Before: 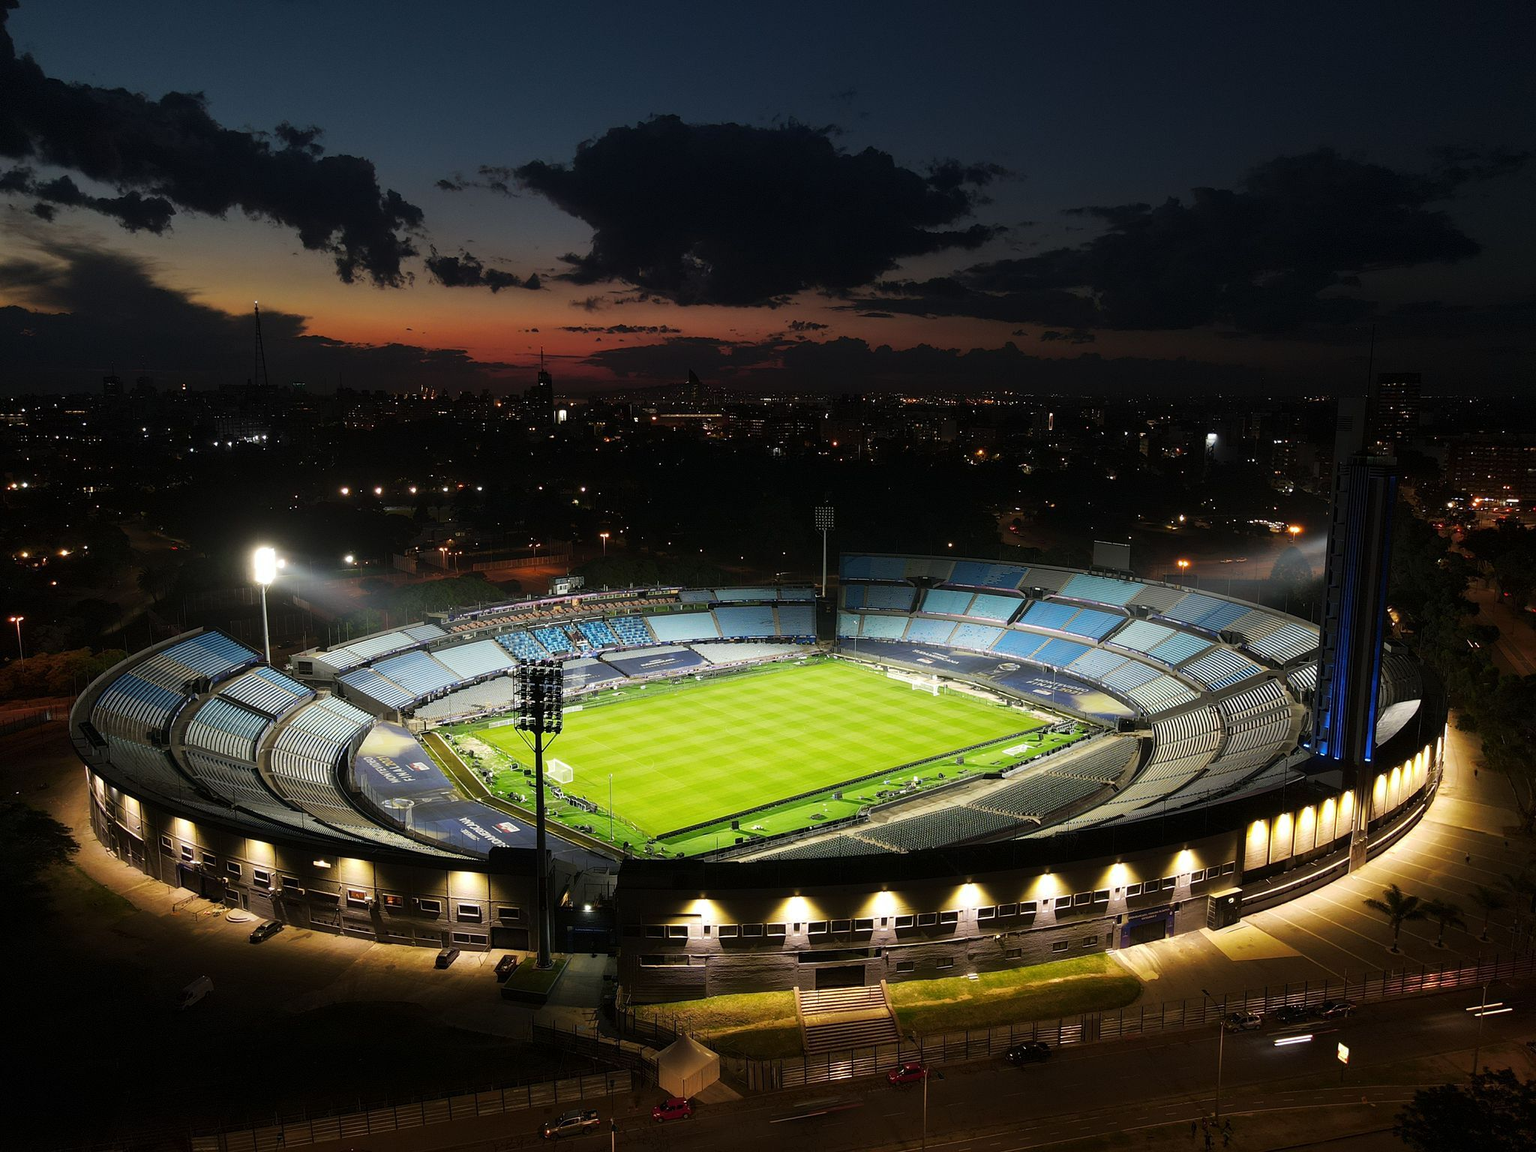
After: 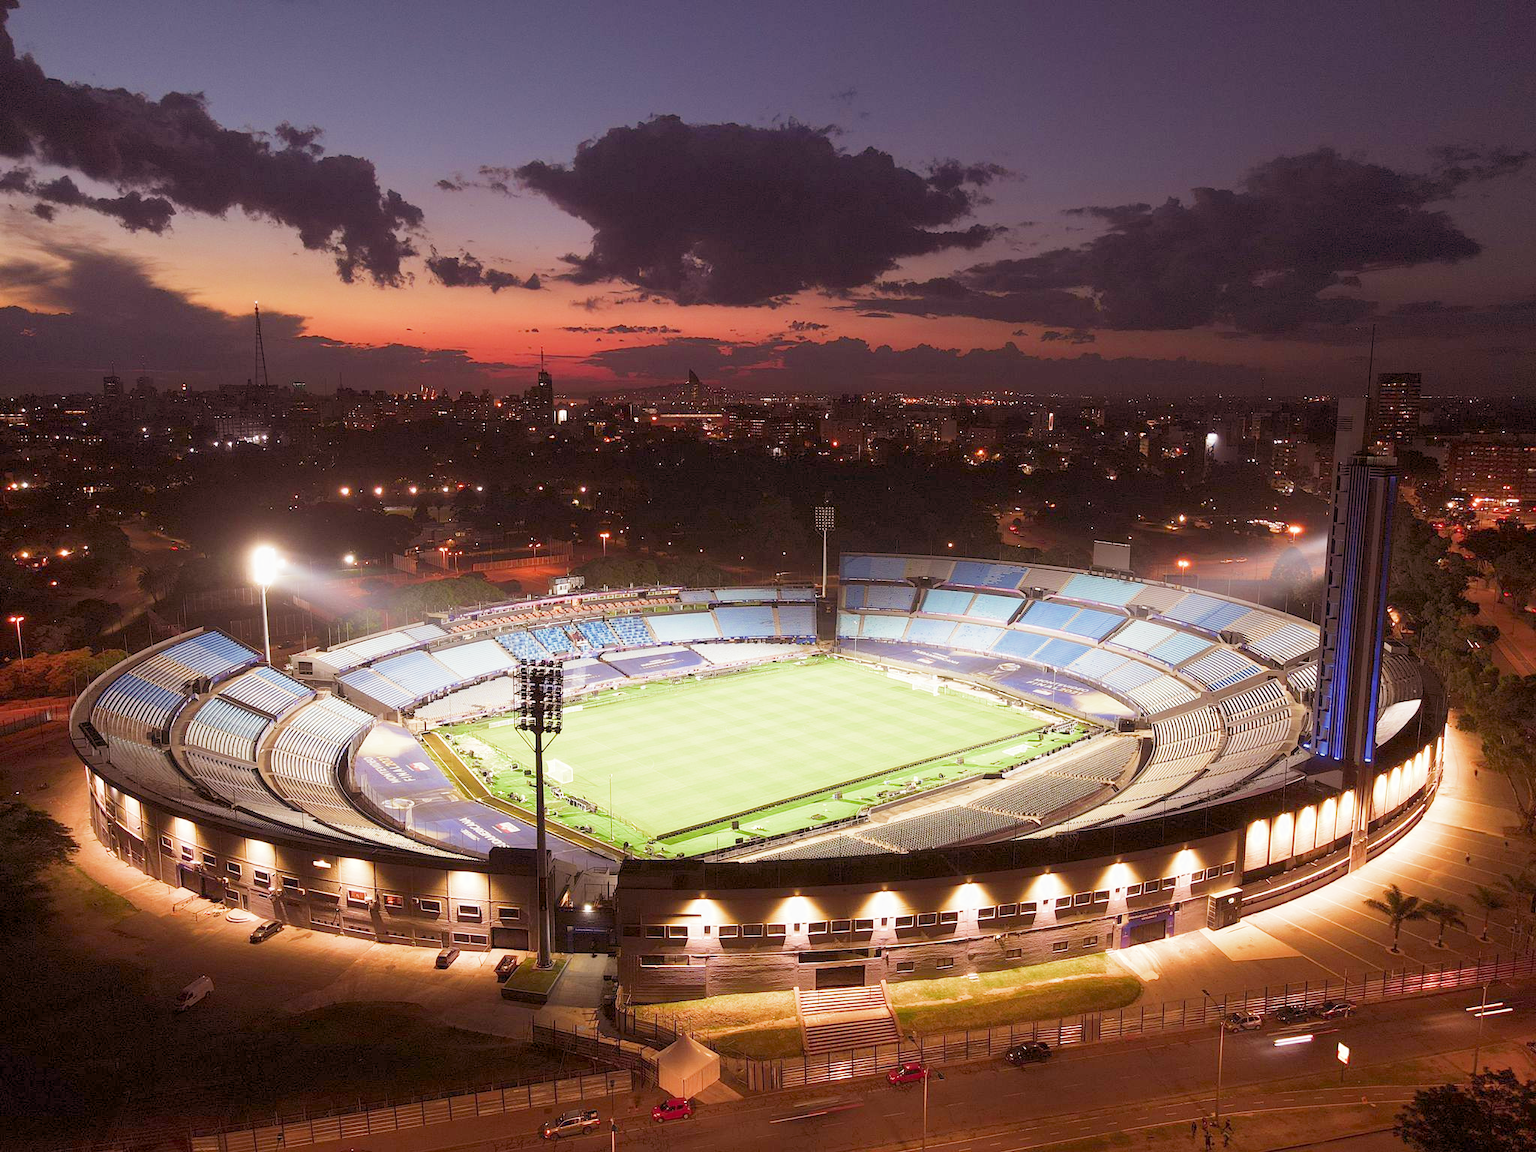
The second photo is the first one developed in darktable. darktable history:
color balance rgb: on, module defaults
rgb levels: mode RGB, independent channels, levels [[0, 0.474, 1], [0, 0.5, 1], [0, 0.5, 1]]
filmic rgb: middle gray luminance 4.29%, black relative exposure -13 EV, white relative exposure 5 EV, threshold 6 EV, target black luminance 0%, hardness 5.19, latitude 59.69%, contrast 0.767, highlights saturation mix 5%, shadows ↔ highlights balance 25.95%, add noise in highlights 0, color science v3 (2019), use custom middle-gray values true, iterations of high-quality reconstruction 0, contrast in highlights soft, enable highlight reconstruction true
